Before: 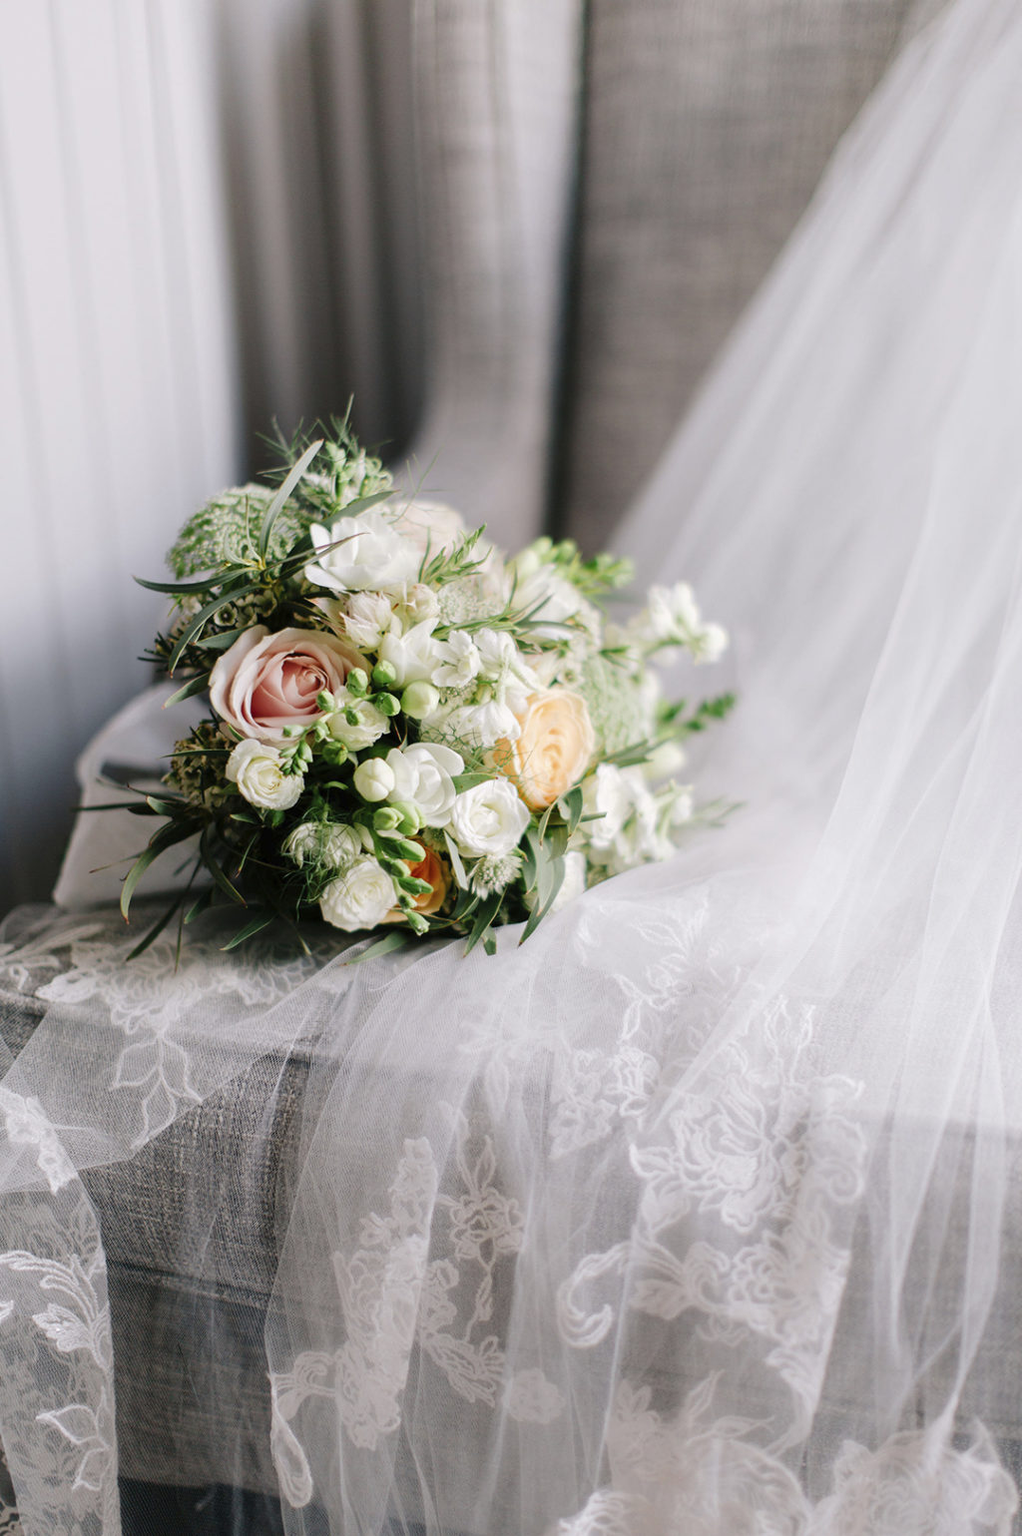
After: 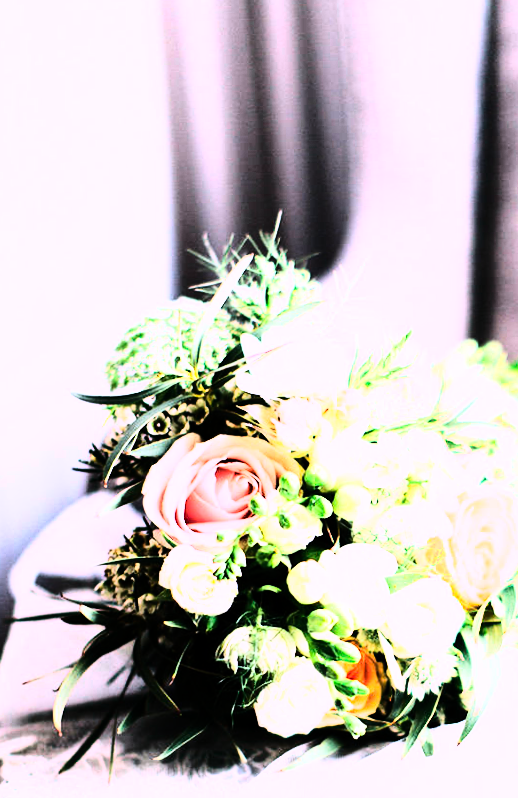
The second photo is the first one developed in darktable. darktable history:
rotate and perspective: rotation -1.68°, lens shift (vertical) -0.146, crop left 0.049, crop right 0.912, crop top 0.032, crop bottom 0.96
base curve: curves: ch0 [(0, 0) (0.018, 0.026) (0.143, 0.37) (0.33, 0.731) (0.458, 0.853) (0.735, 0.965) (0.905, 0.986) (1, 1)]
white balance: red 1.042, blue 1.17
crop and rotate: left 3.047%, top 7.509%, right 42.236%, bottom 37.598%
rgb curve: curves: ch0 [(0, 0) (0.21, 0.15) (0.24, 0.21) (0.5, 0.75) (0.75, 0.96) (0.89, 0.99) (1, 1)]; ch1 [(0, 0.02) (0.21, 0.13) (0.25, 0.2) (0.5, 0.67) (0.75, 0.9) (0.89, 0.97) (1, 1)]; ch2 [(0, 0.02) (0.21, 0.13) (0.25, 0.2) (0.5, 0.67) (0.75, 0.9) (0.89, 0.97) (1, 1)], compensate middle gray true
